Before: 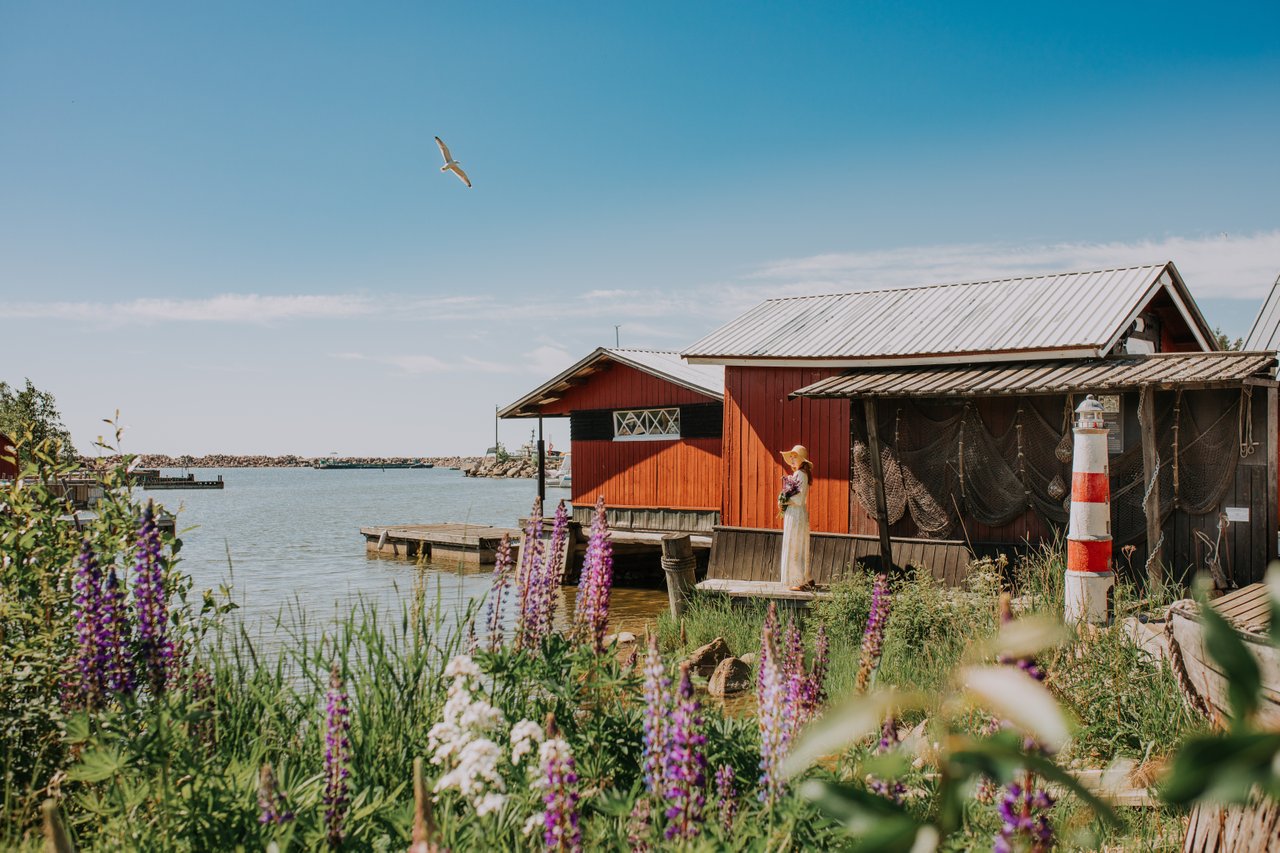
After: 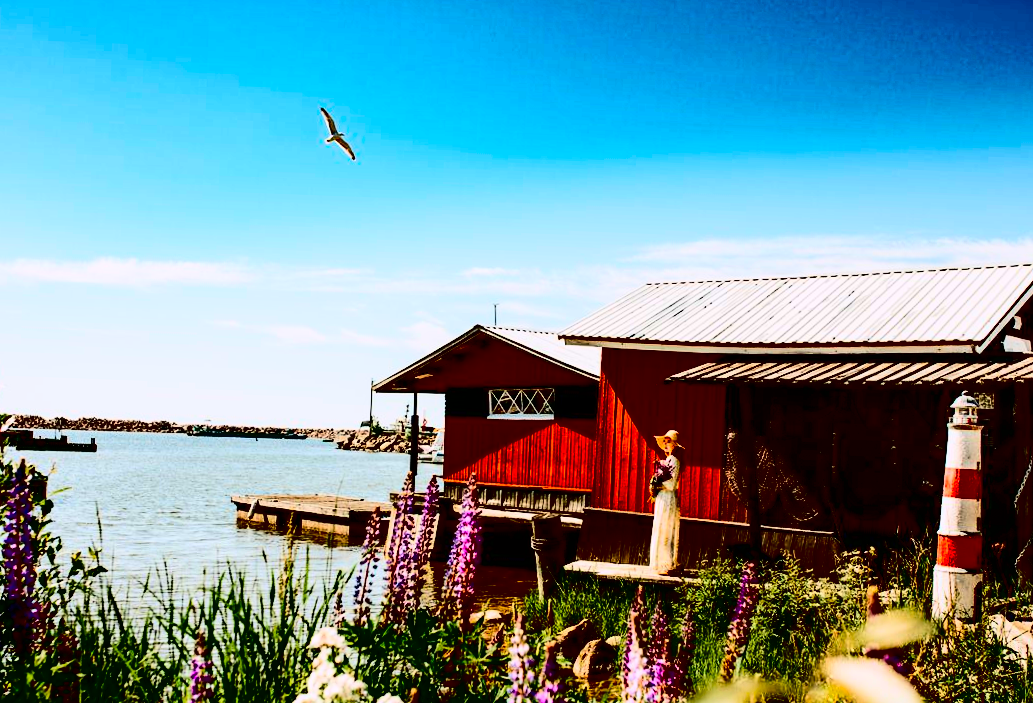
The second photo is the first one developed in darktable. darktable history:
crop and rotate: left 10.77%, top 5.1%, right 10.41%, bottom 16.76%
rotate and perspective: rotation 2.17°, automatic cropping off
tone equalizer: -8 EV -0.417 EV, -7 EV -0.389 EV, -6 EV -0.333 EV, -5 EV -0.222 EV, -3 EV 0.222 EV, -2 EV 0.333 EV, -1 EV 0.389 EV, +0 EV 0.417 EV, edges refinement/feathering 500, mask exposure compensation -1.57 EV, preserve details no
contrast brightness saturation: contrast 0.77, brightness -1, saturation 1
